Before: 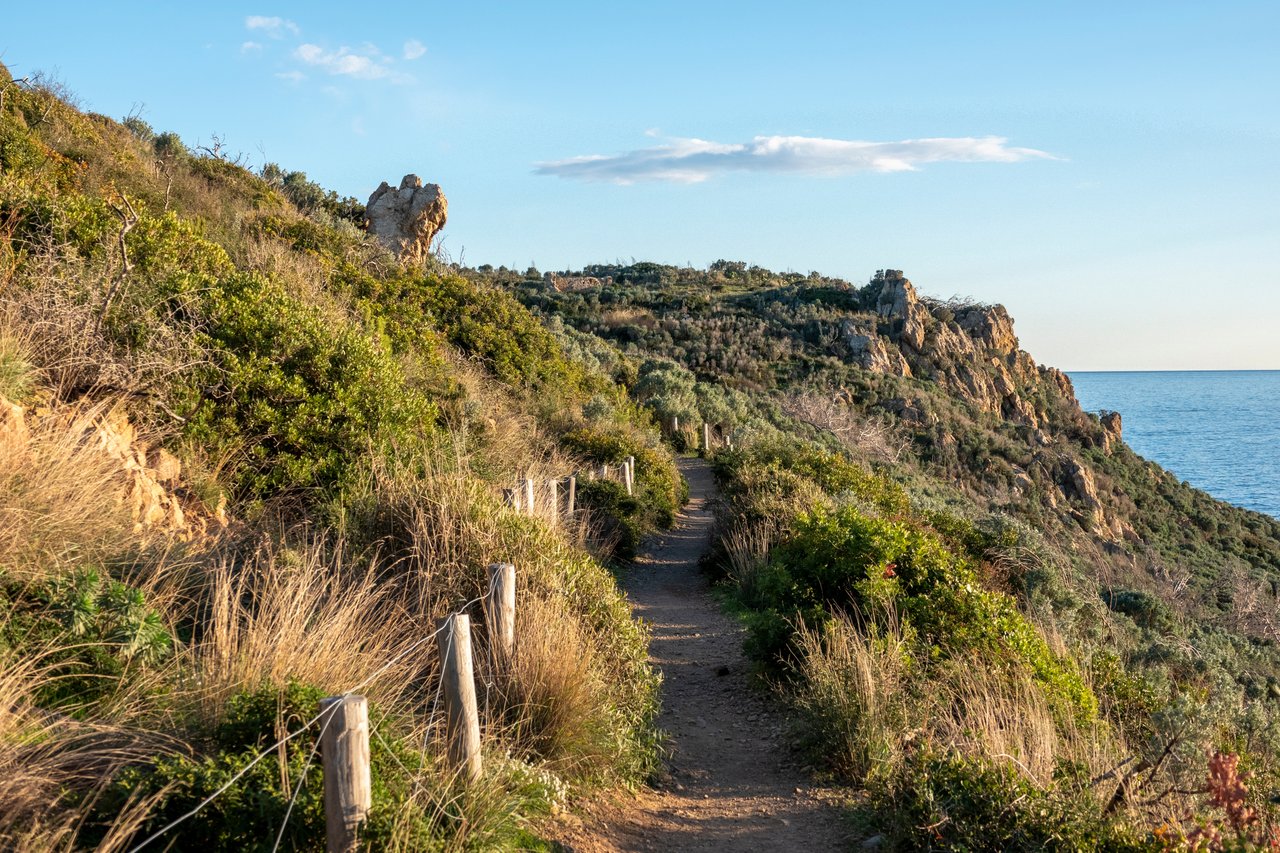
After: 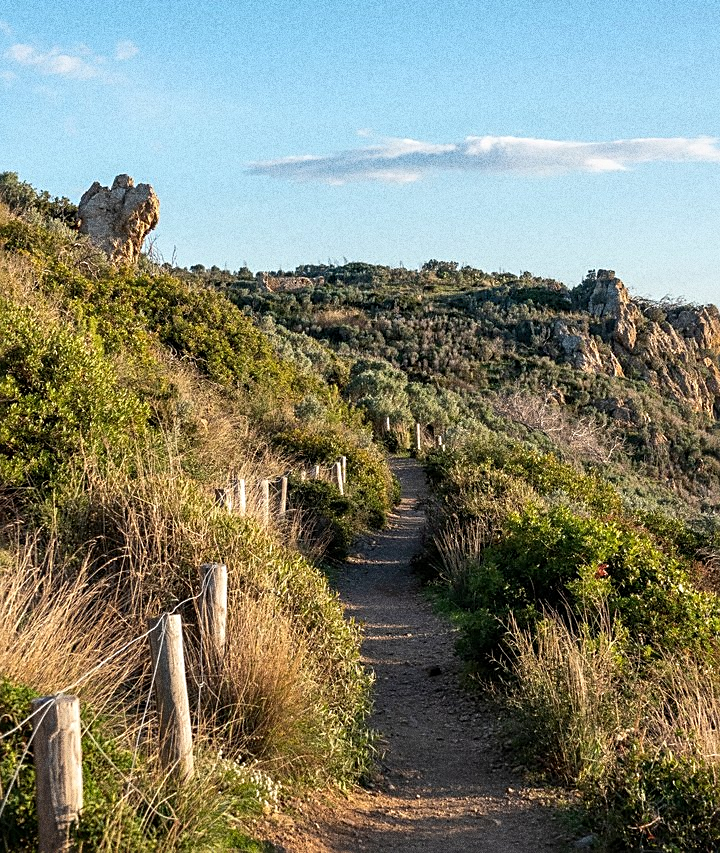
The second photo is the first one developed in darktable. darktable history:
crop and rotate: left 22.516%, right 21.234%
grain: coarseness 10.62 ISO, strength 55.56%
sharpen: on, module defaults
